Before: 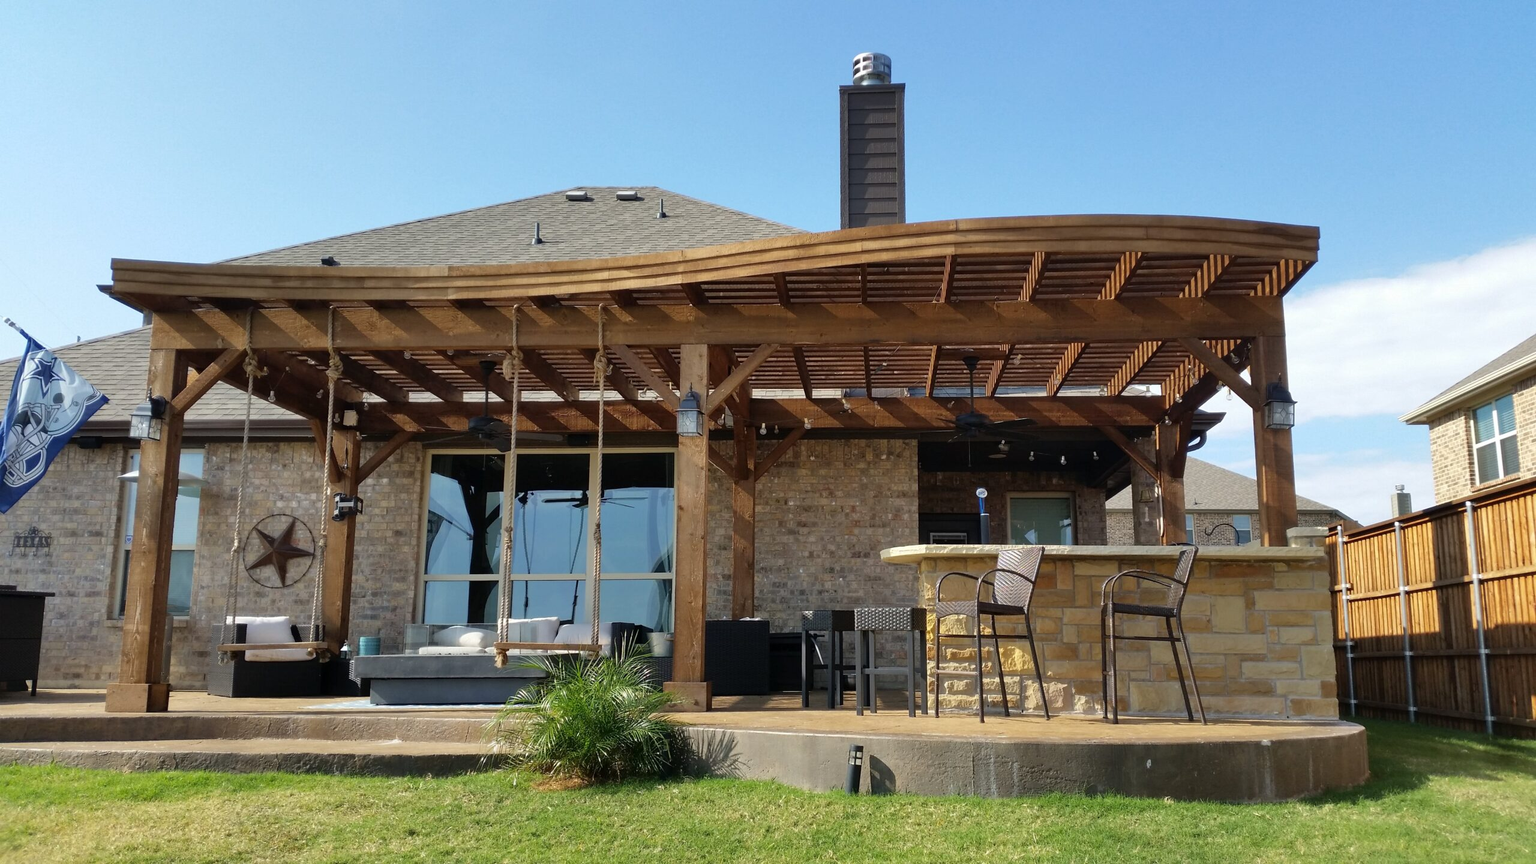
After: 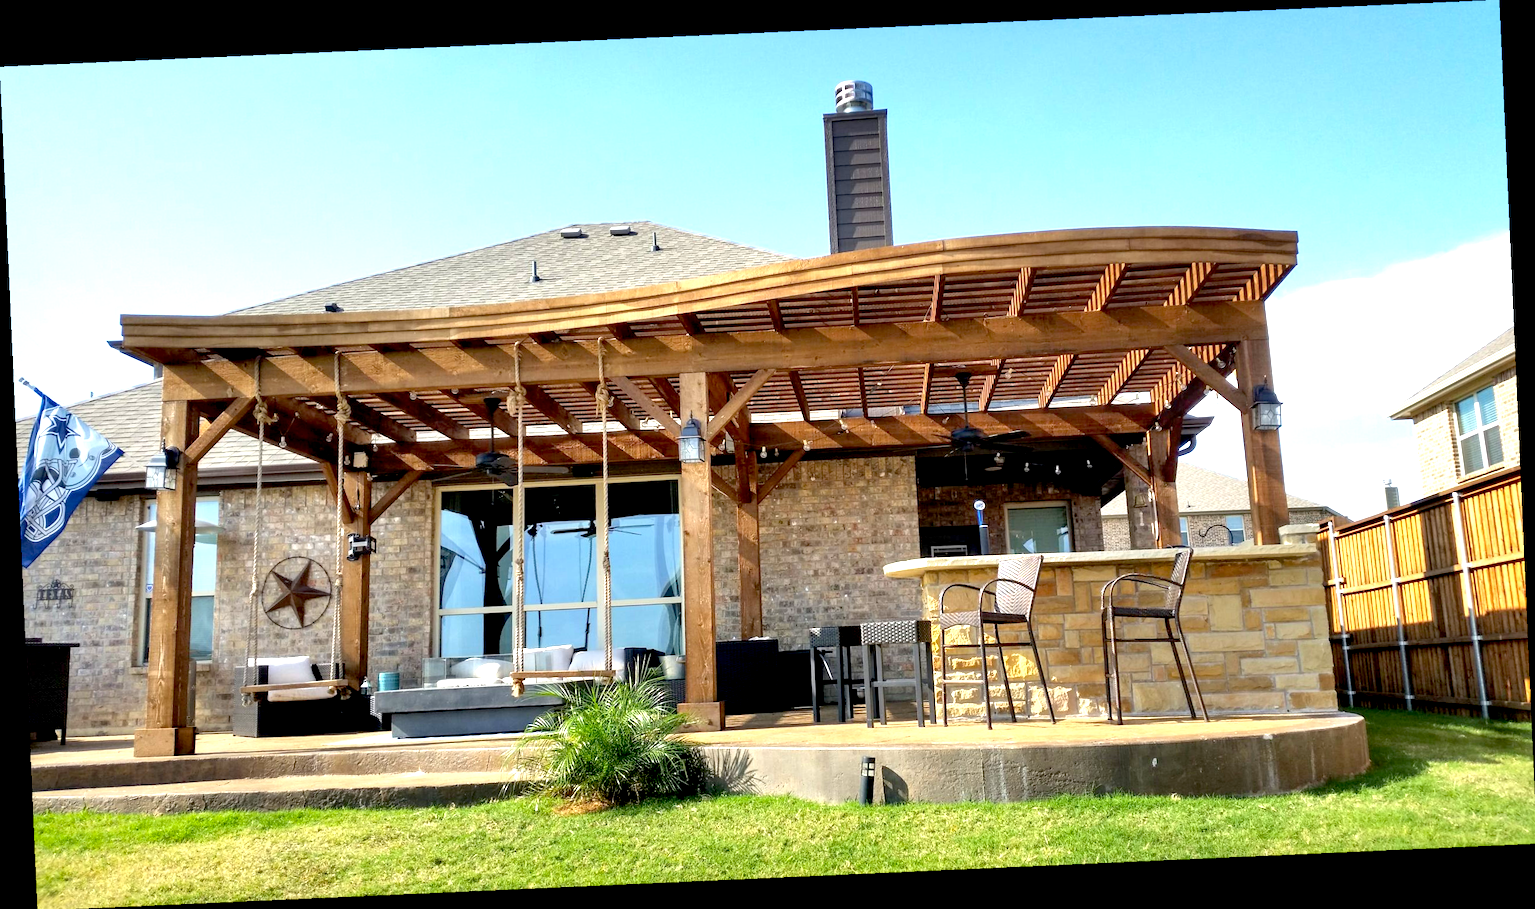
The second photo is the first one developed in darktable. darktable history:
local contrast: detail 110%
exposure: black level correction 0.009, exposure 1.425 EV, compensate highlight preservation false
rotate and perspective: rotation -2.56°, automatic cropping off
